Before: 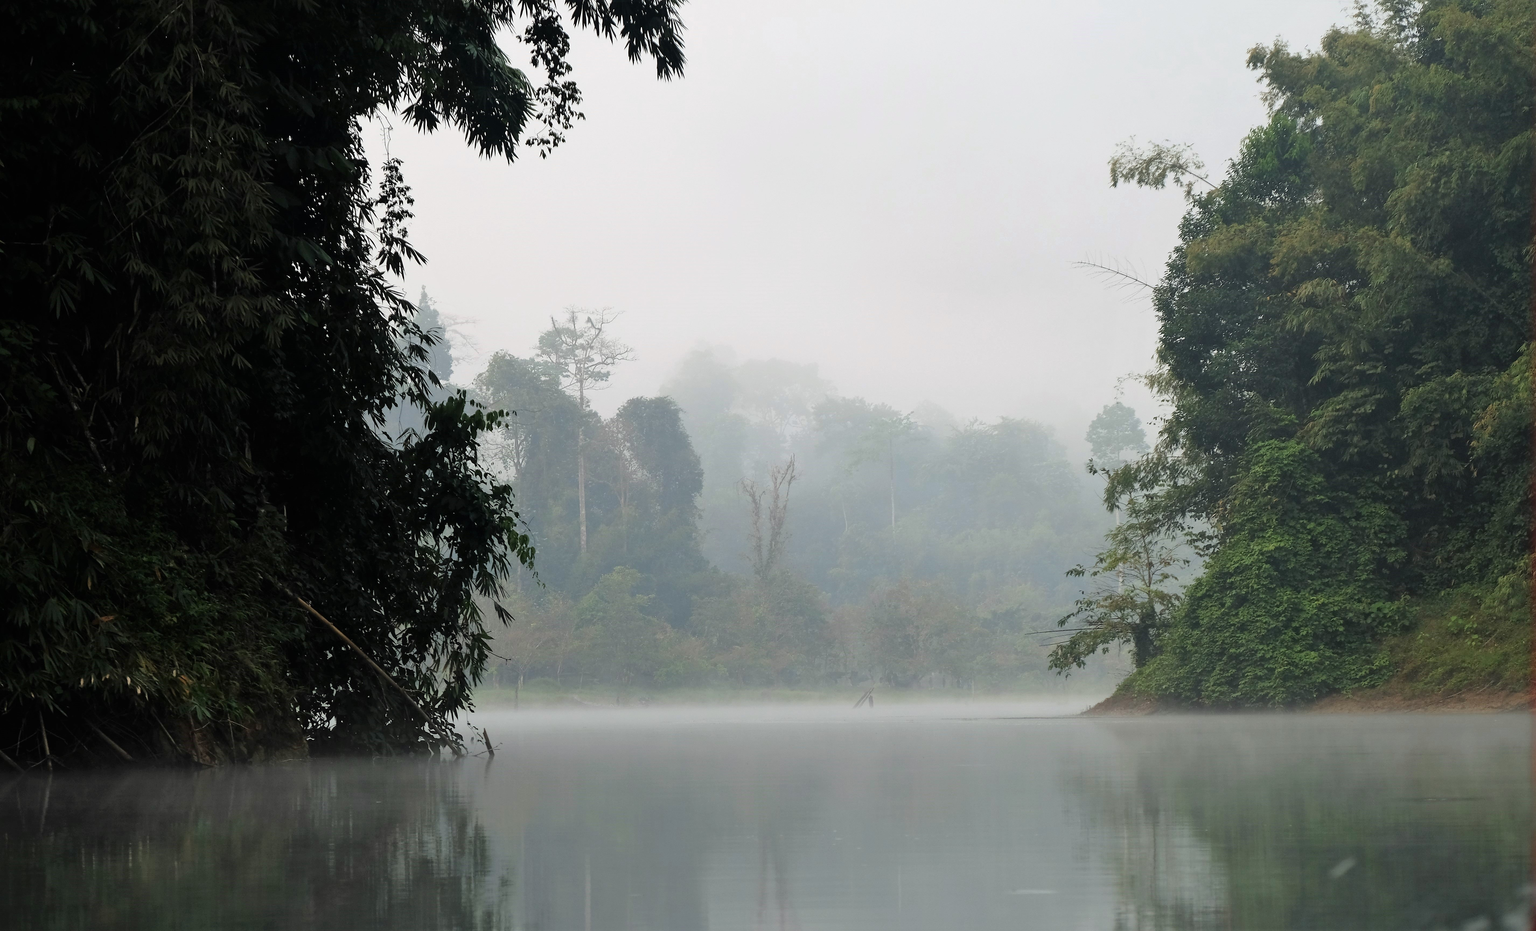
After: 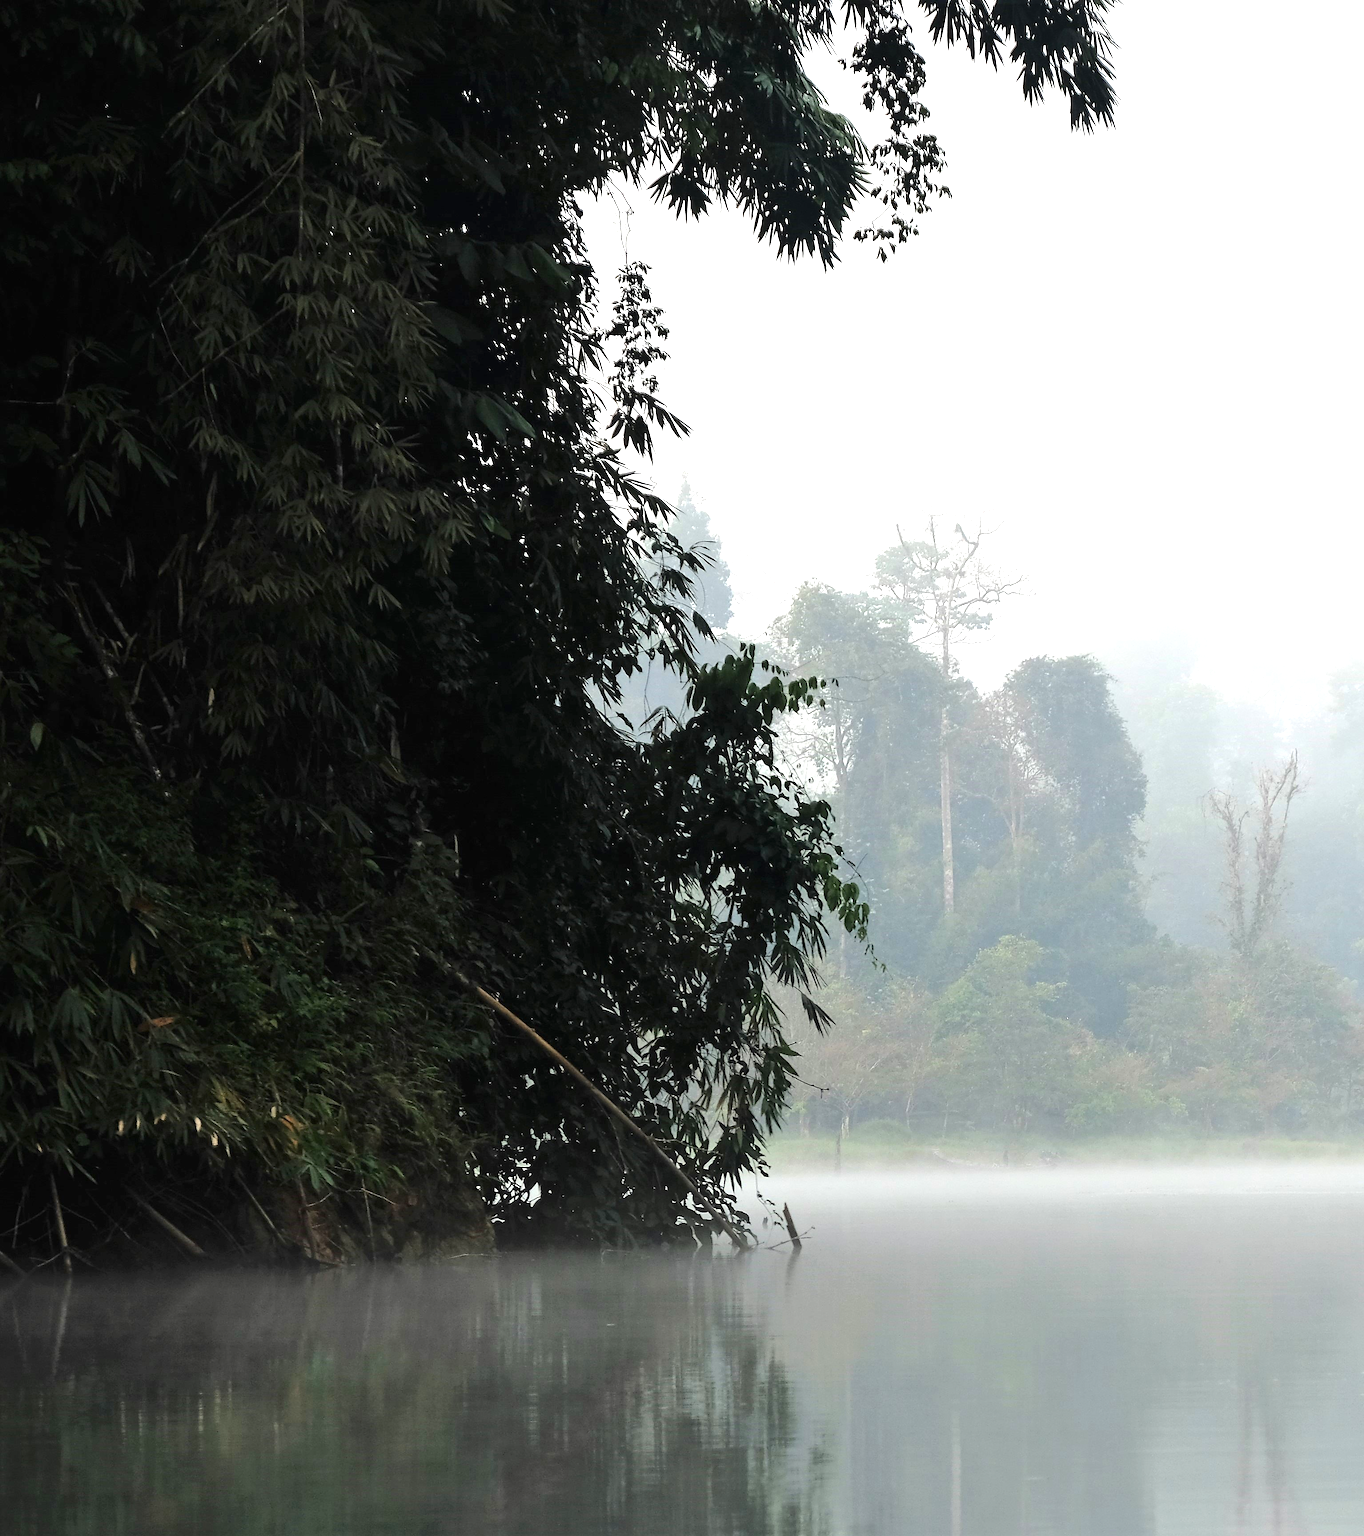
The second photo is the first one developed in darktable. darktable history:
crop: left 0.587%, right 45.588%, bottom 0.086%
exposure: black level correction 0, exposure 0.9 EV, compensate highlight preservation false
tone equalizer: on, module defaults
